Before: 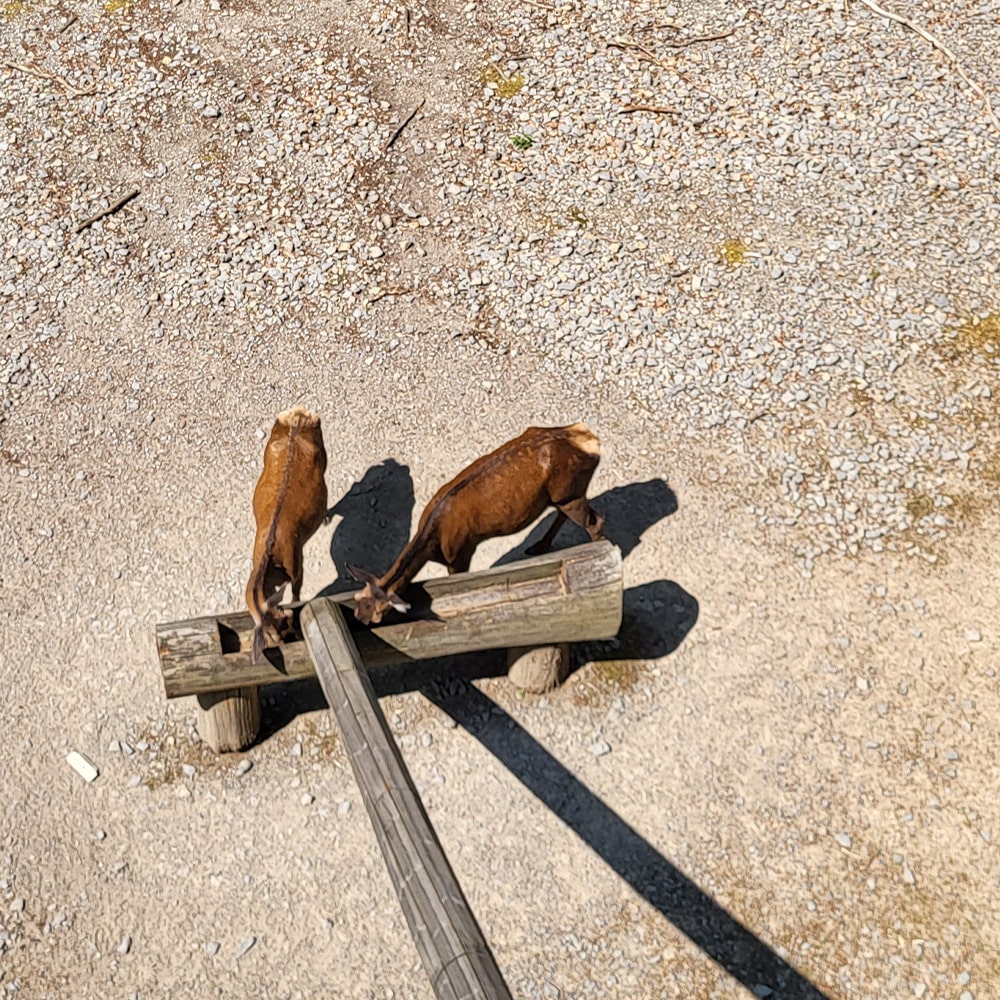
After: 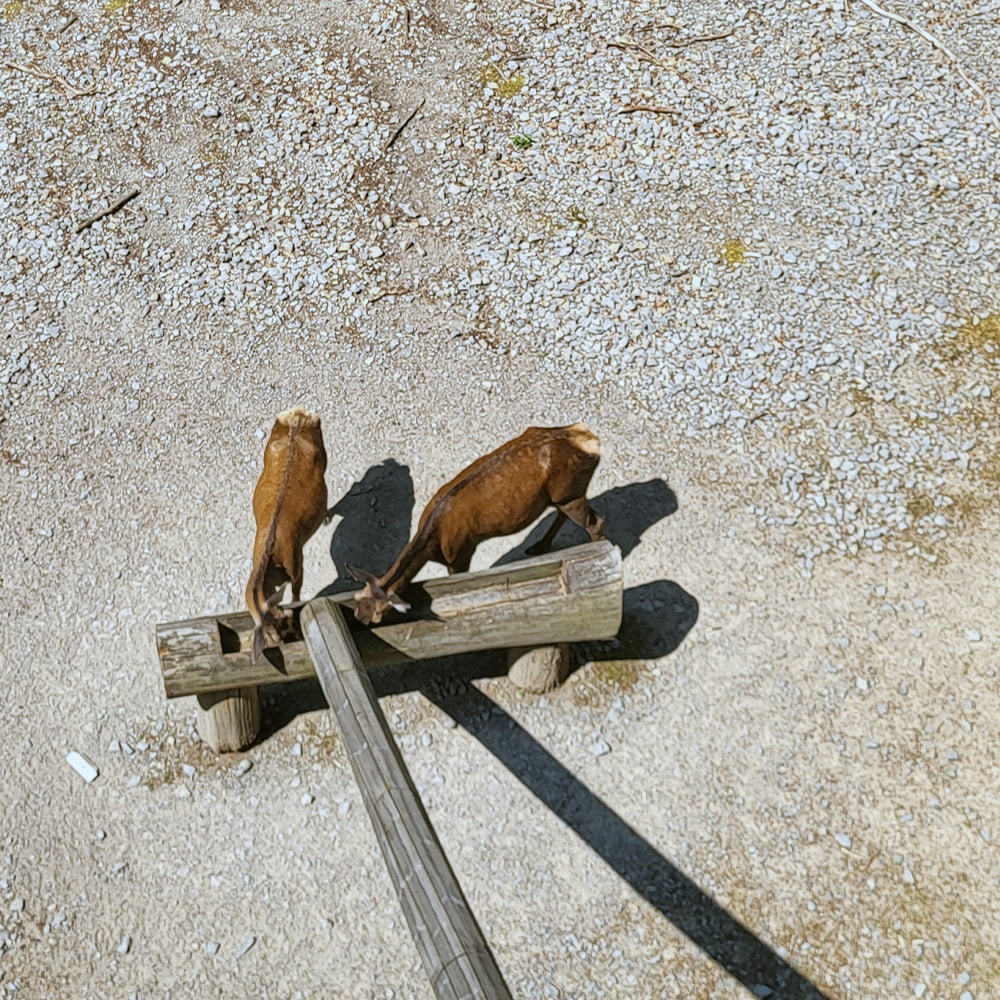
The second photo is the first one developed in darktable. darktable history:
color balance: mode lift, gamma, gain (sRGB), lift [1.04, 1, 1, 0.97], gamma [1.01, 1, 1, 0.97], gain [0.96, 1, 1, 0.97]
white balance: red 0.926, green 1.003, blue 1.133
